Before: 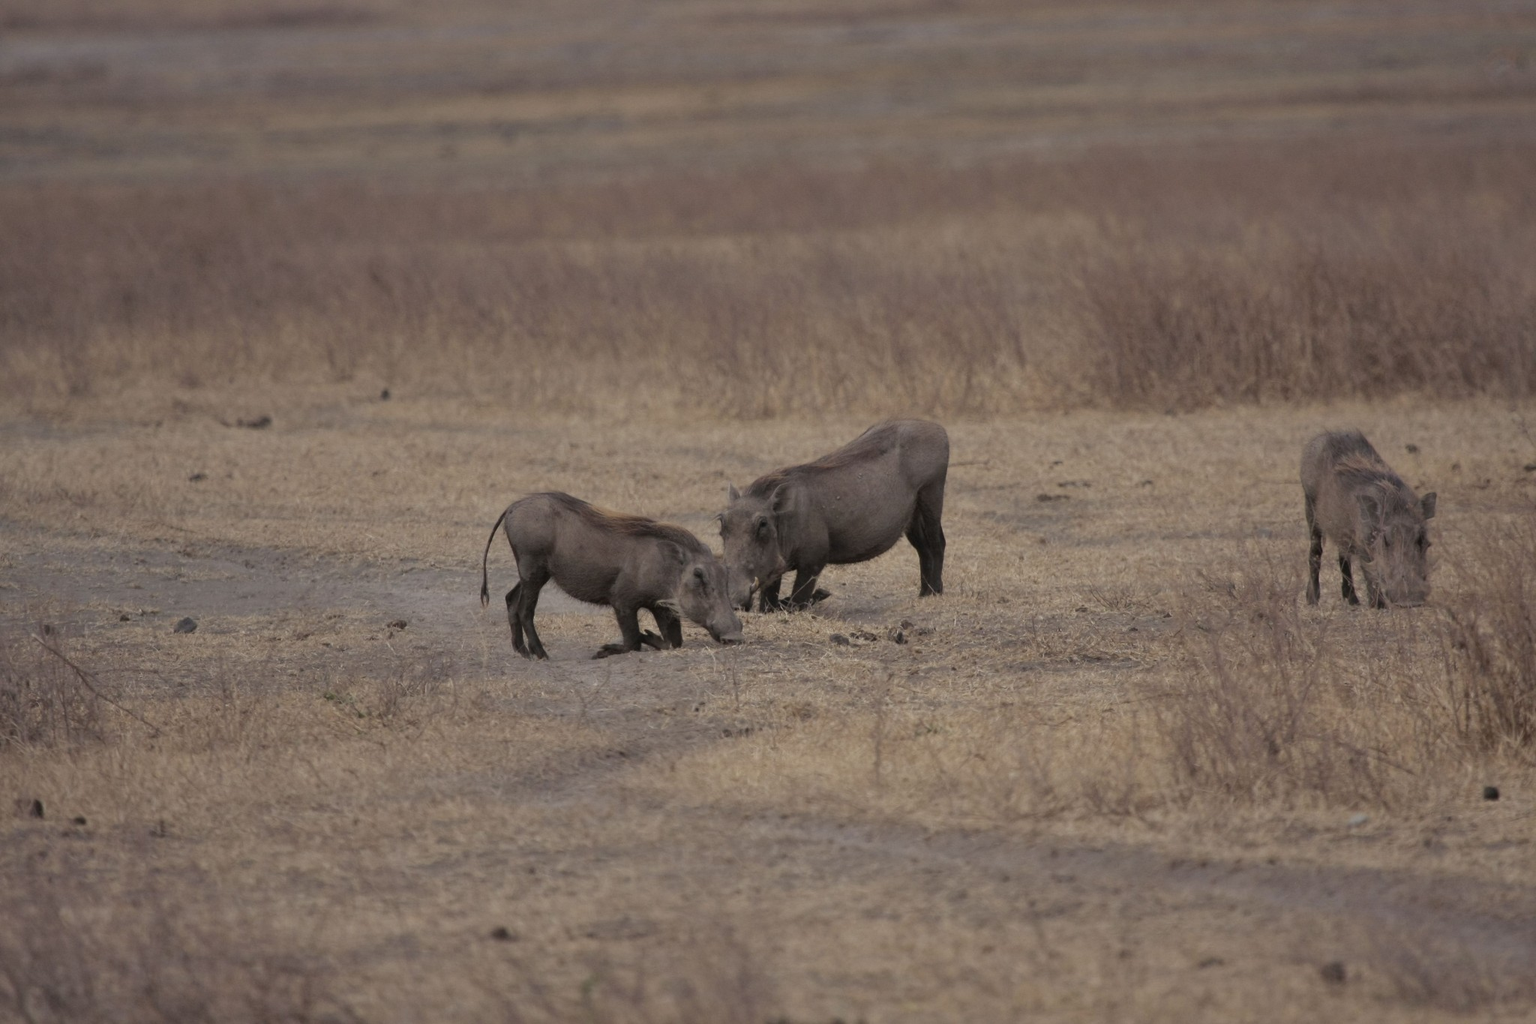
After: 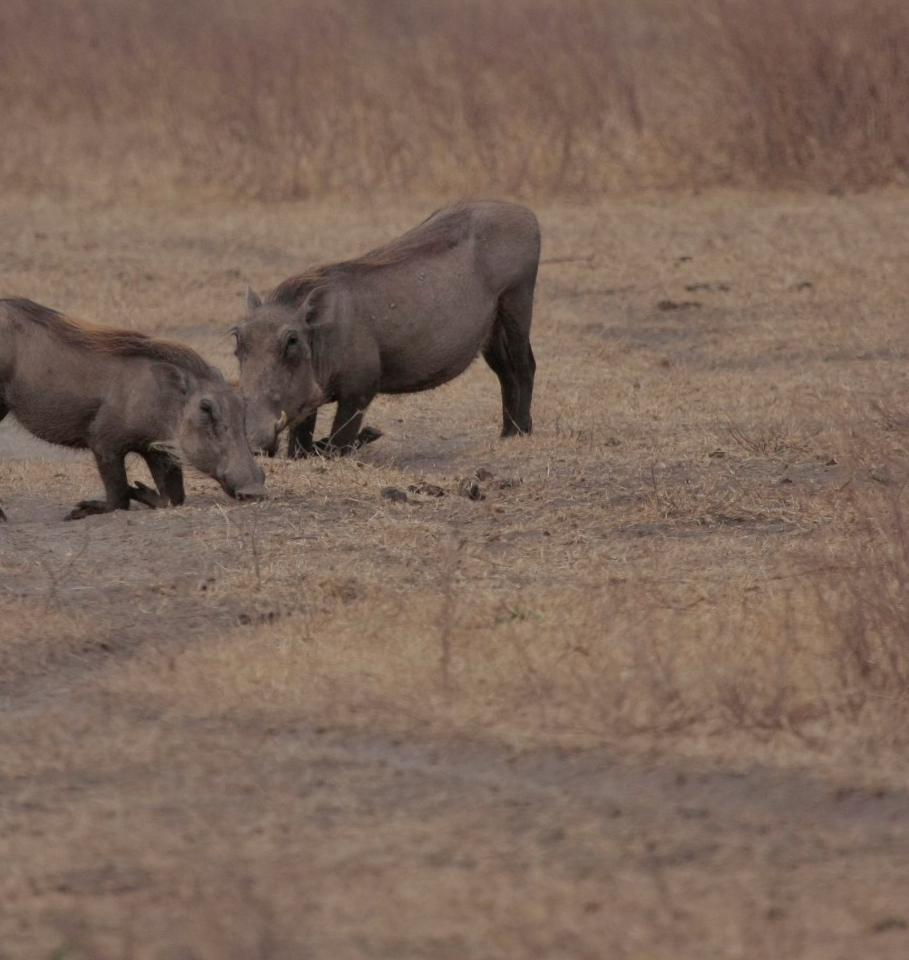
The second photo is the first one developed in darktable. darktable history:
tone equalizer: -8 EV 0.25 EV, -7 EV 0.417 EV, -6 EV 0.417 EV, -5 EV 0.25 EV, -3 EV -0.25 EV, -2 EV -0.417 EV, -1 EV -0.417 EV, +0 EV -0.25 EV, edges refinement/feathering 500, mask exposure compensation -1.57 EV, preserve details guided filter
crop: left 35.432%, top 26.233%, right 20.145%, bottom 3.432%
